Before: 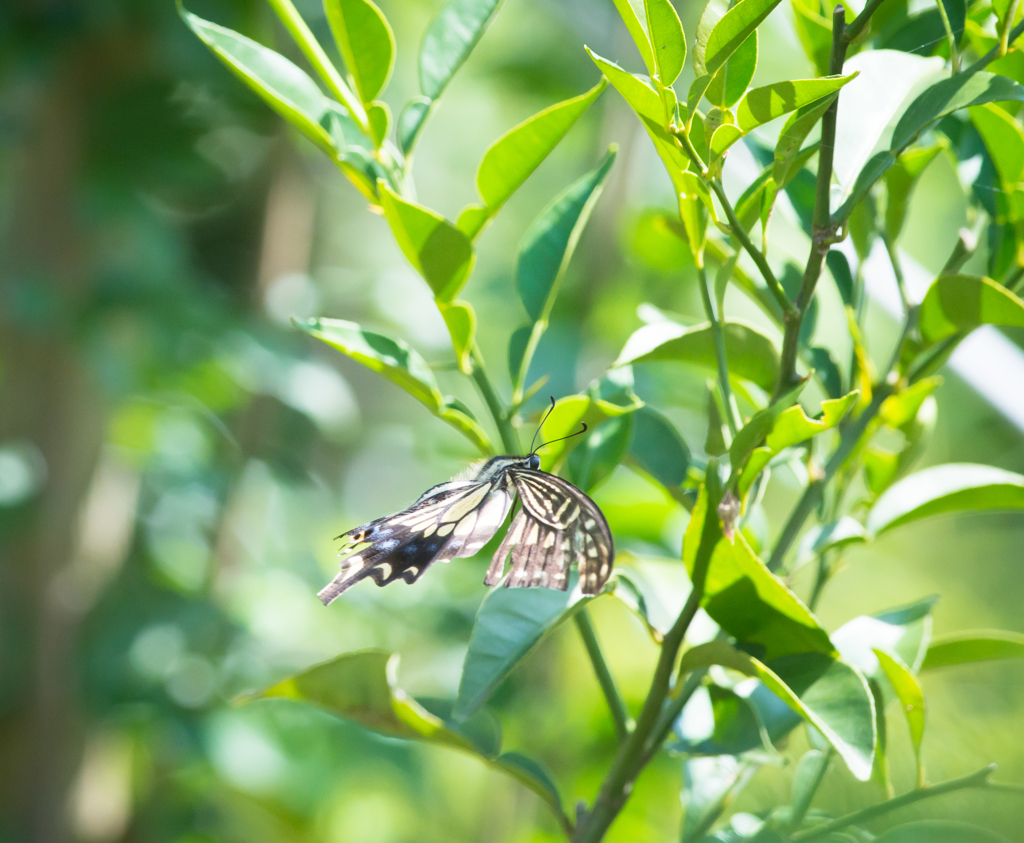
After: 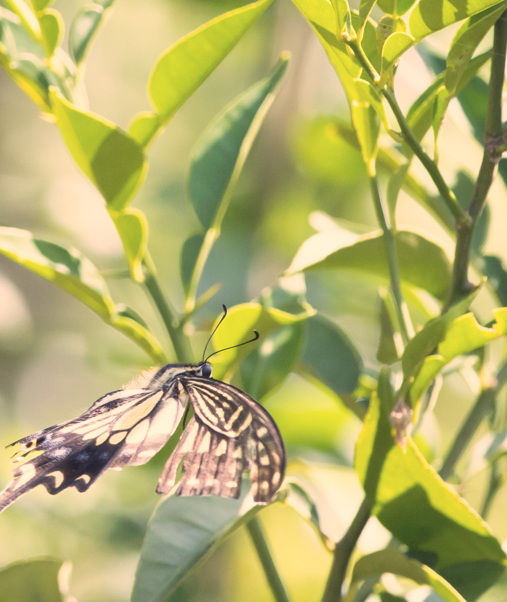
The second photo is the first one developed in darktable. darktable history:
crop: left 32.075%, top 10.976%, right 18.355%, bottom 17.596%
color correction: highlights a* 19.59, highlights b* 27.49, shadows a* 3.46, shadows b* -17.28, saturation 0.73
